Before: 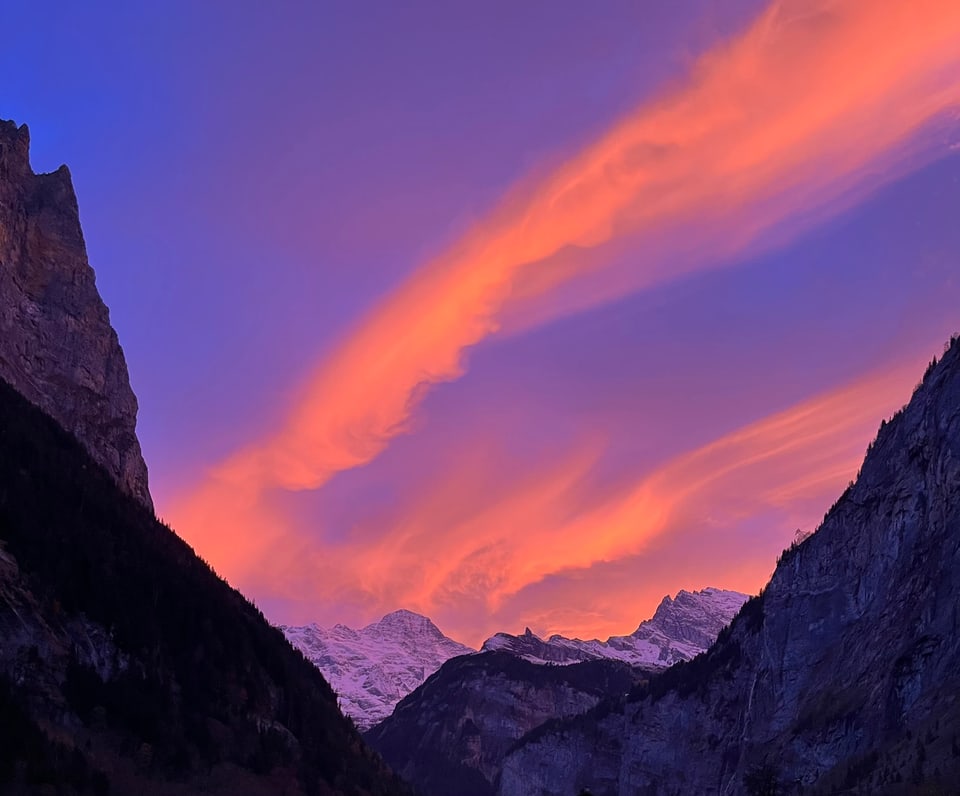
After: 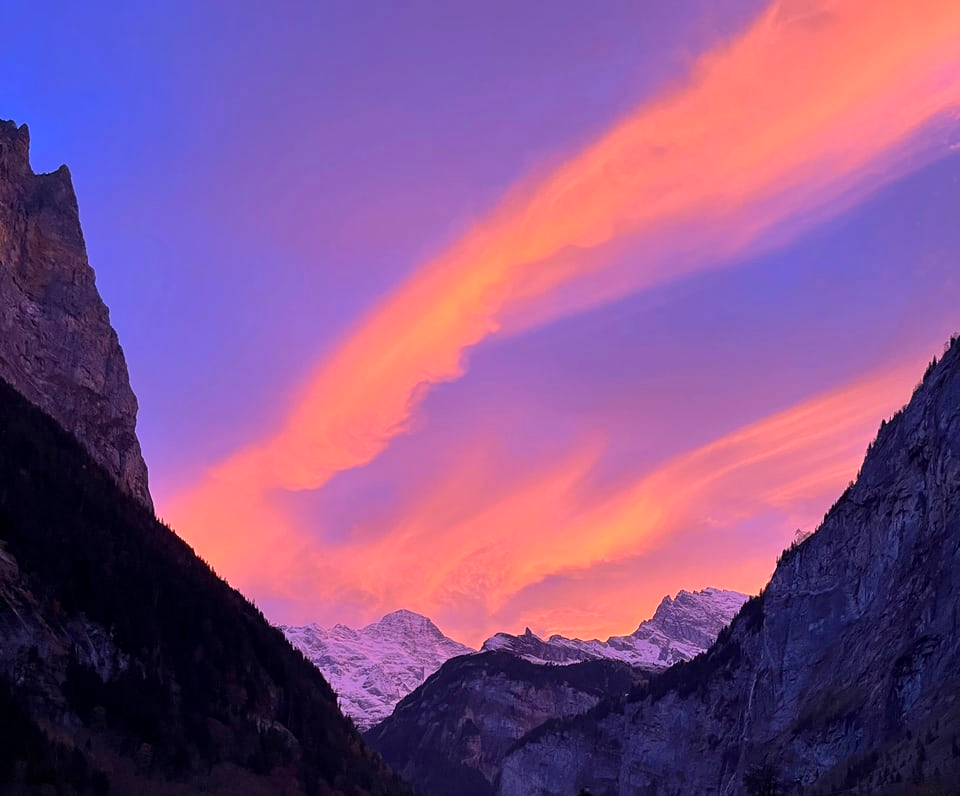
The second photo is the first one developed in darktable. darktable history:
tone equalizer: on, module defaults
exposure: black level correction 0.001, exposure 0.5 EV, compensate exposure bias true, compensate highlight preservation false
